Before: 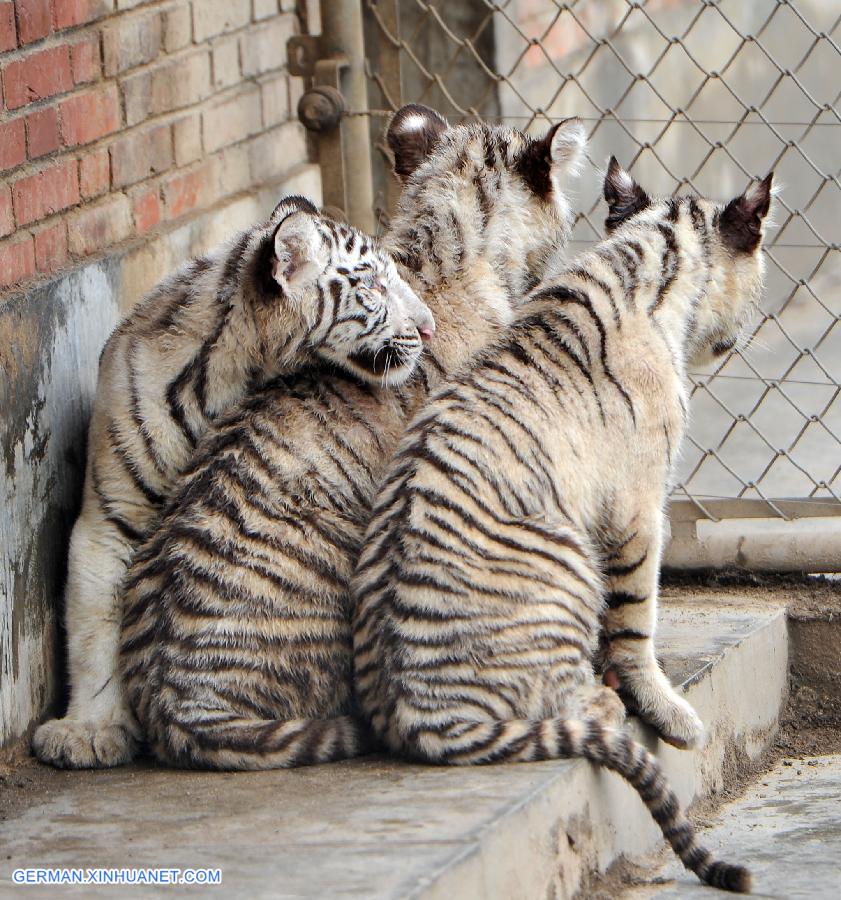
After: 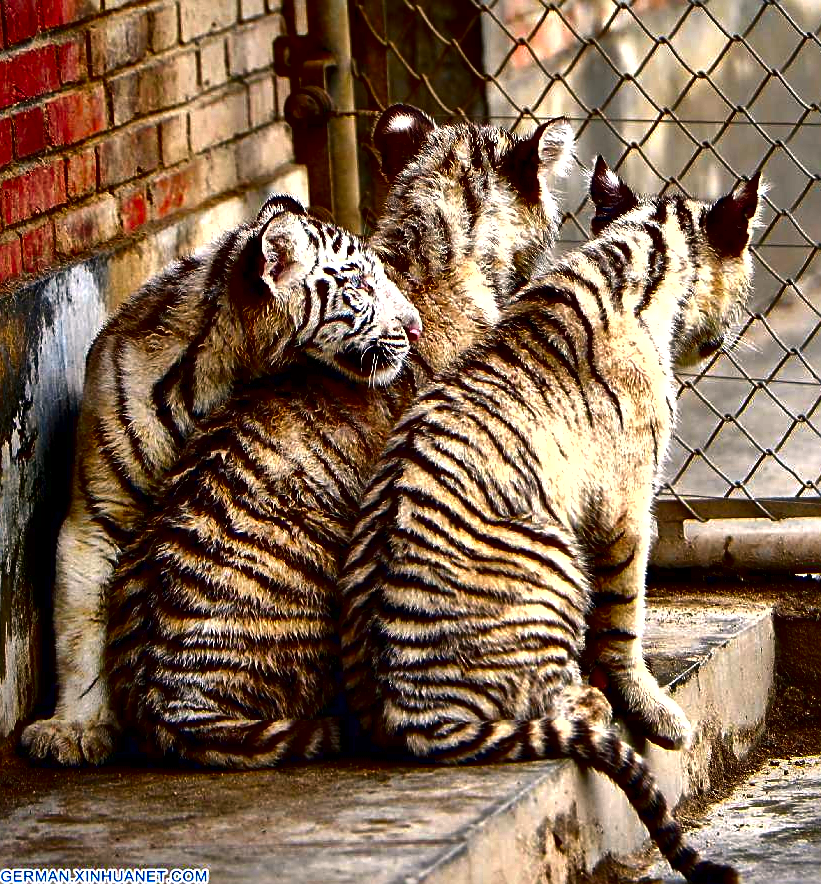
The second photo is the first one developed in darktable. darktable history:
contrast brightness saturation: brightness -0.981, saturation 0.98
color correction: highlights a* 5.91, highlights b* 4.87
exposure: black level correction -0.002, exposure 0.543 EV, compensate highlight preservation false
crop and rotate: left 1.595%, right 0.721%, bottom 1.7%
sharpen: on, module defaults
local contrast: mode bilateral grid, contrast 25, coarseness 61, detail 150%, midtone range 0.2
shadows and highlights: shadows 48.02, highlights -42.77, soften with gaussian
